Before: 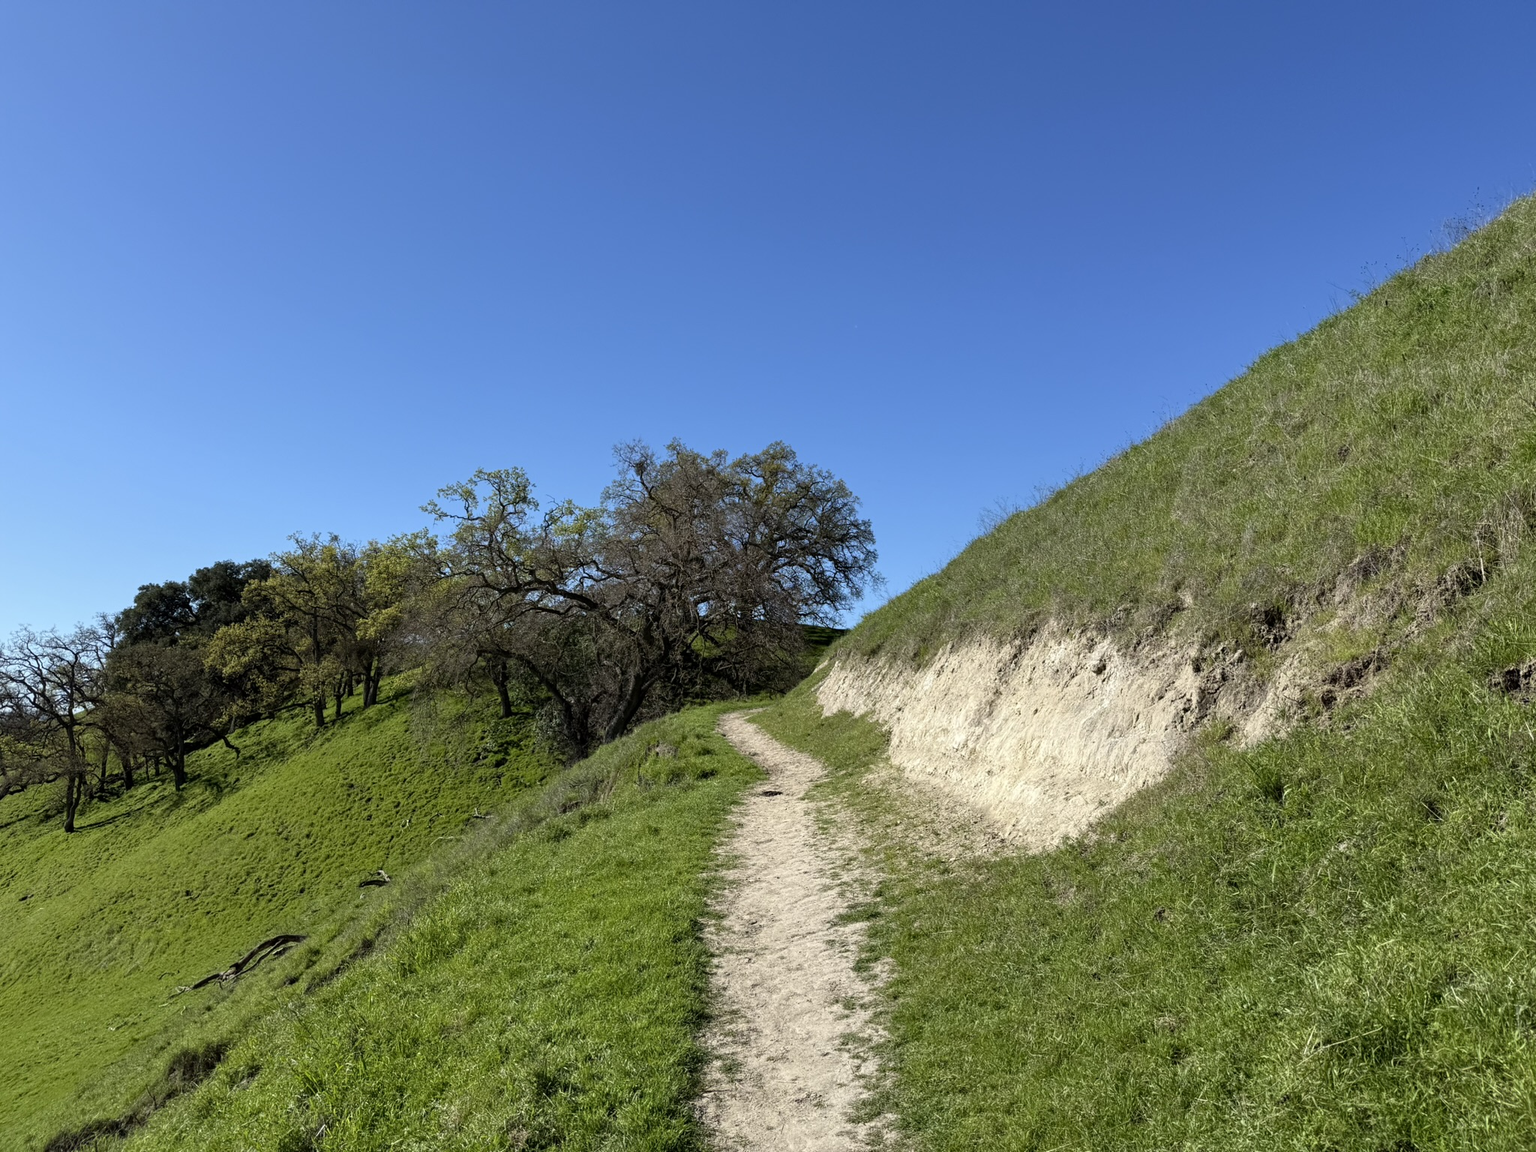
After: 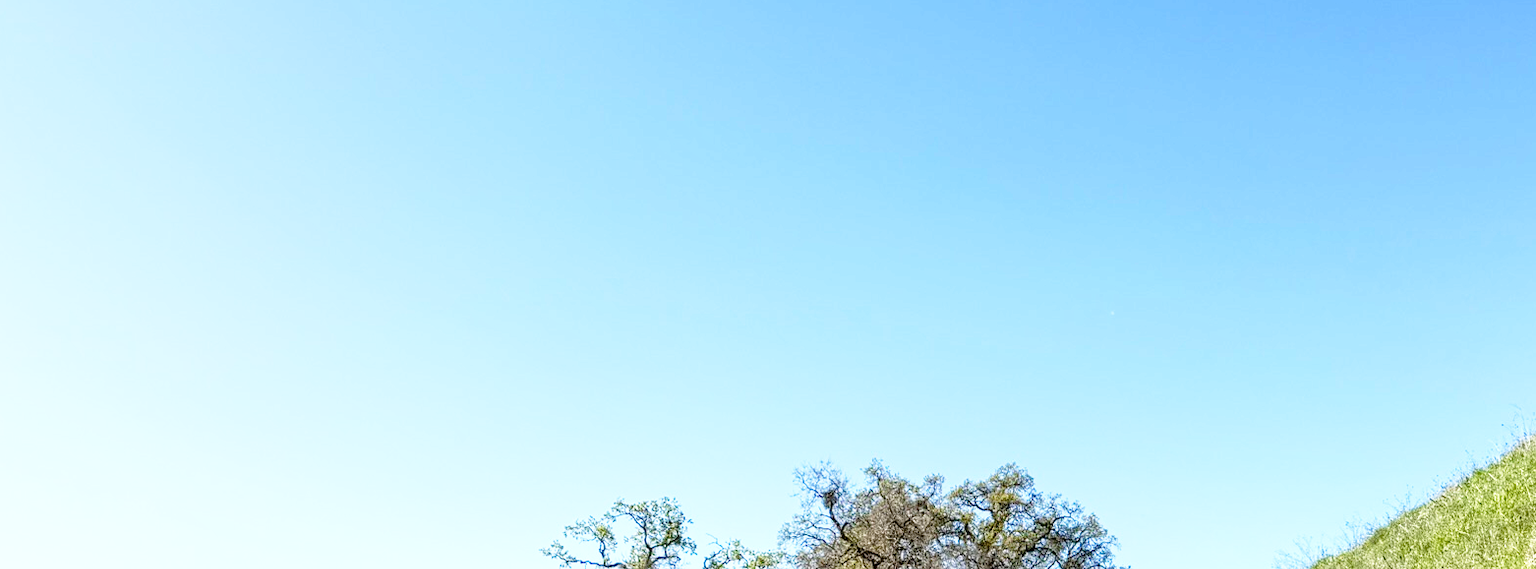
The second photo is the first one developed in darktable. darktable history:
exposure: exposure 0.606 EV, compensate highlight preservation false
crop: left 0.533%, top 7.628%, right 23.193%, bottom 54.651%
base curve: curves: ch0 [(0, 0) (0.012, 0.01) (0.073, 0.168) (0.31, 0.711) (0.645, 0.957) (1, 1)], preserve colors none
local contrast: on, module defaults
